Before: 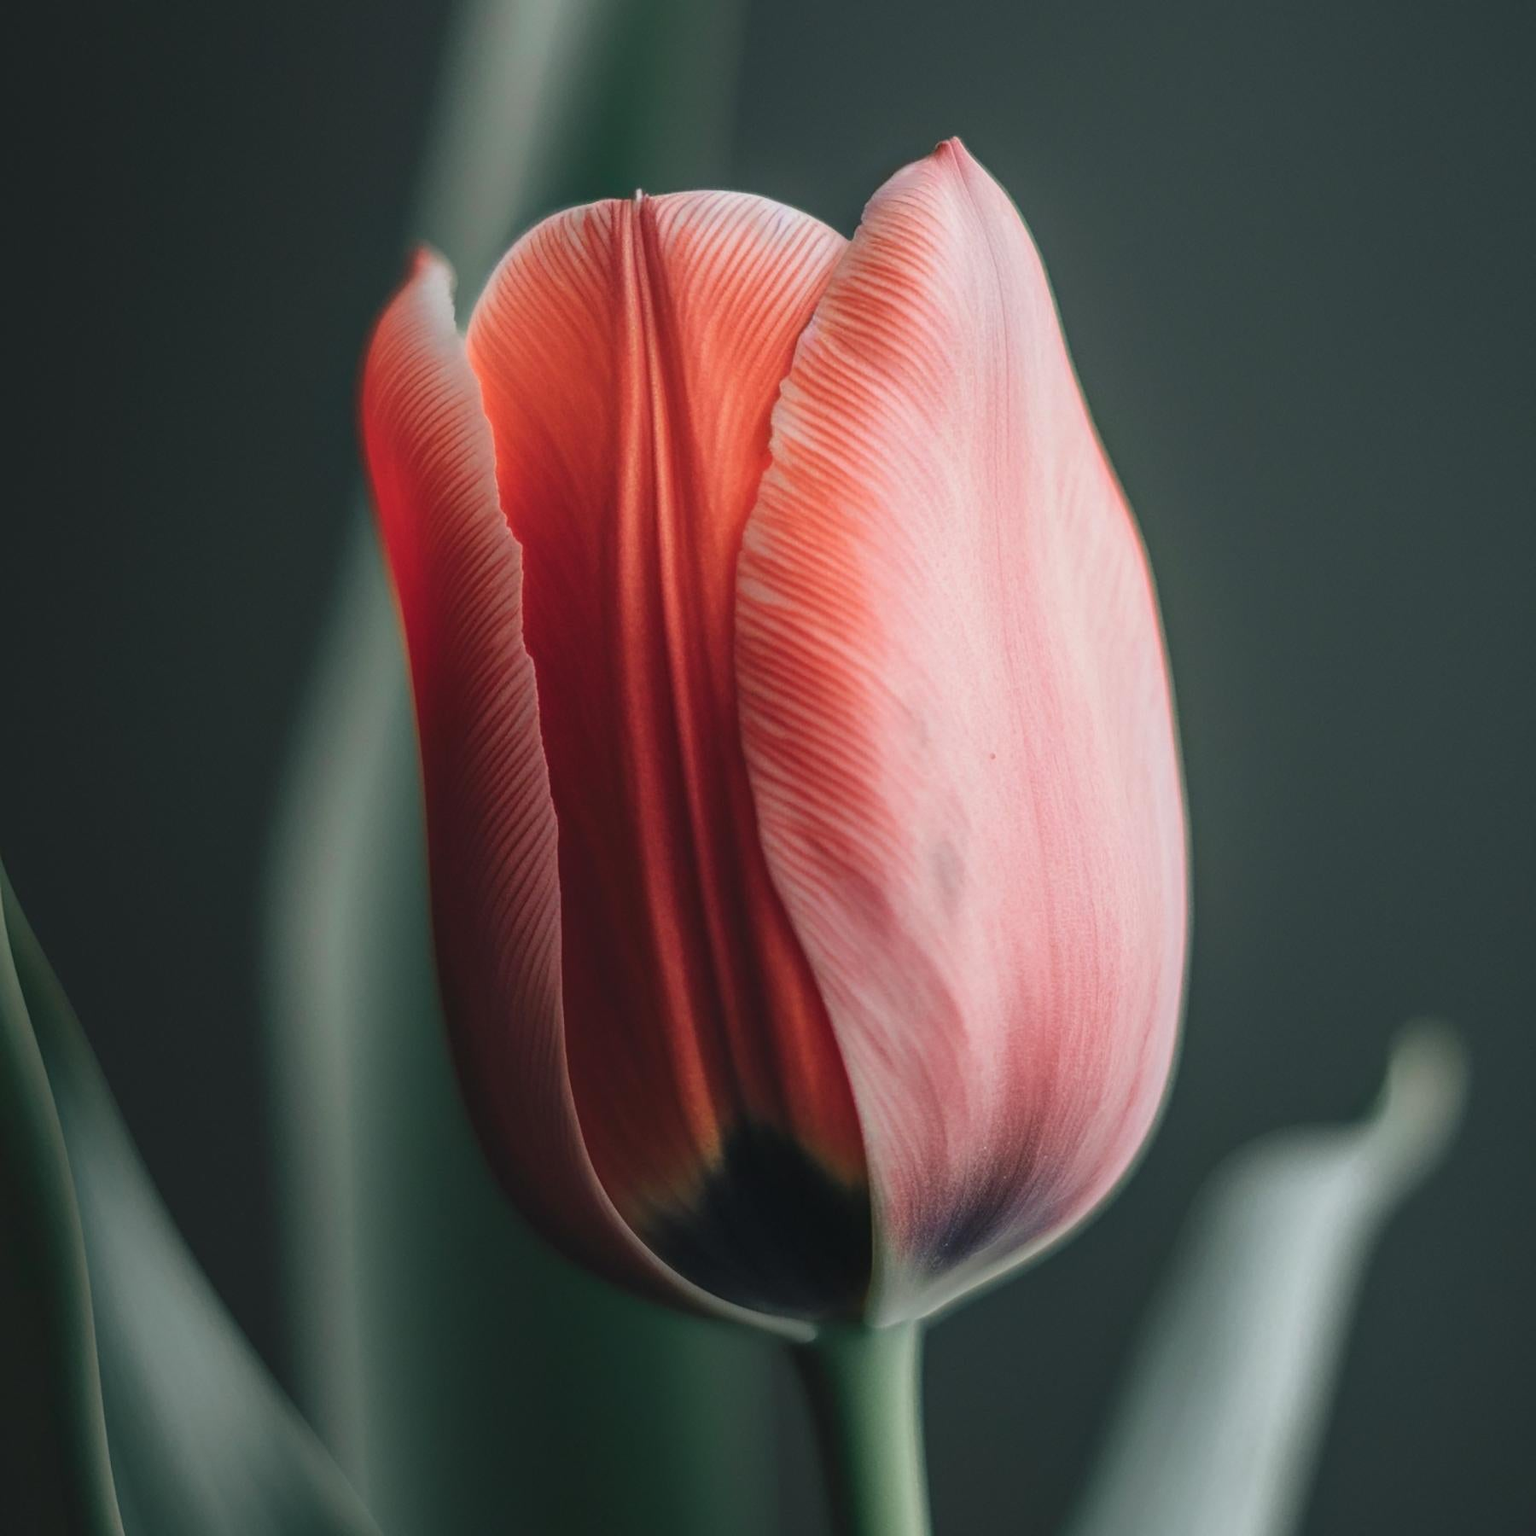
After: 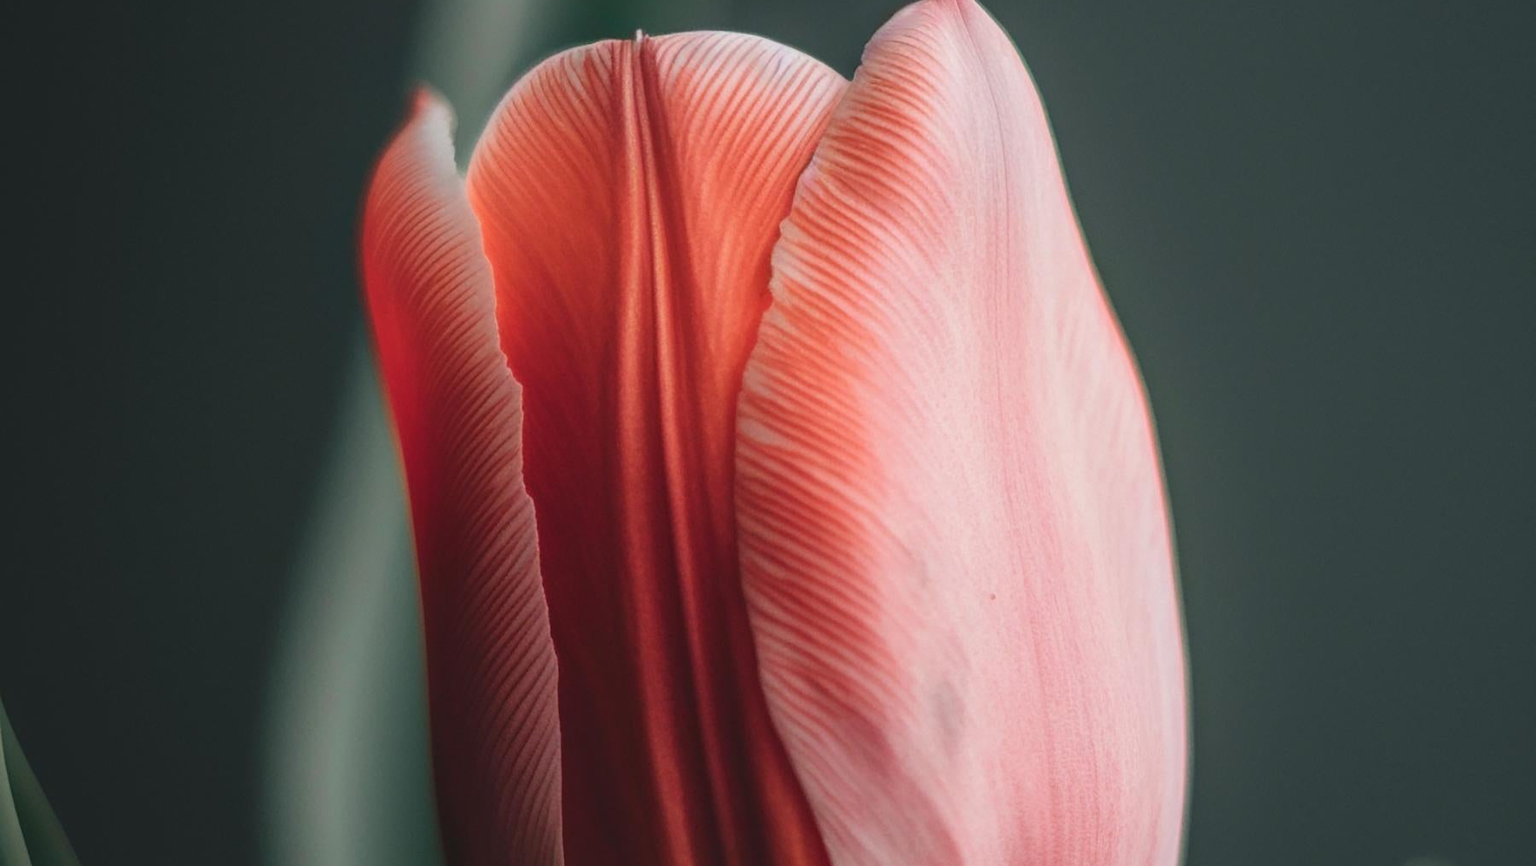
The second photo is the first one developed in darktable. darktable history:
tone equalizer: on, module defaults
crop and rotate: top 10.421%, bottom 33.184%
